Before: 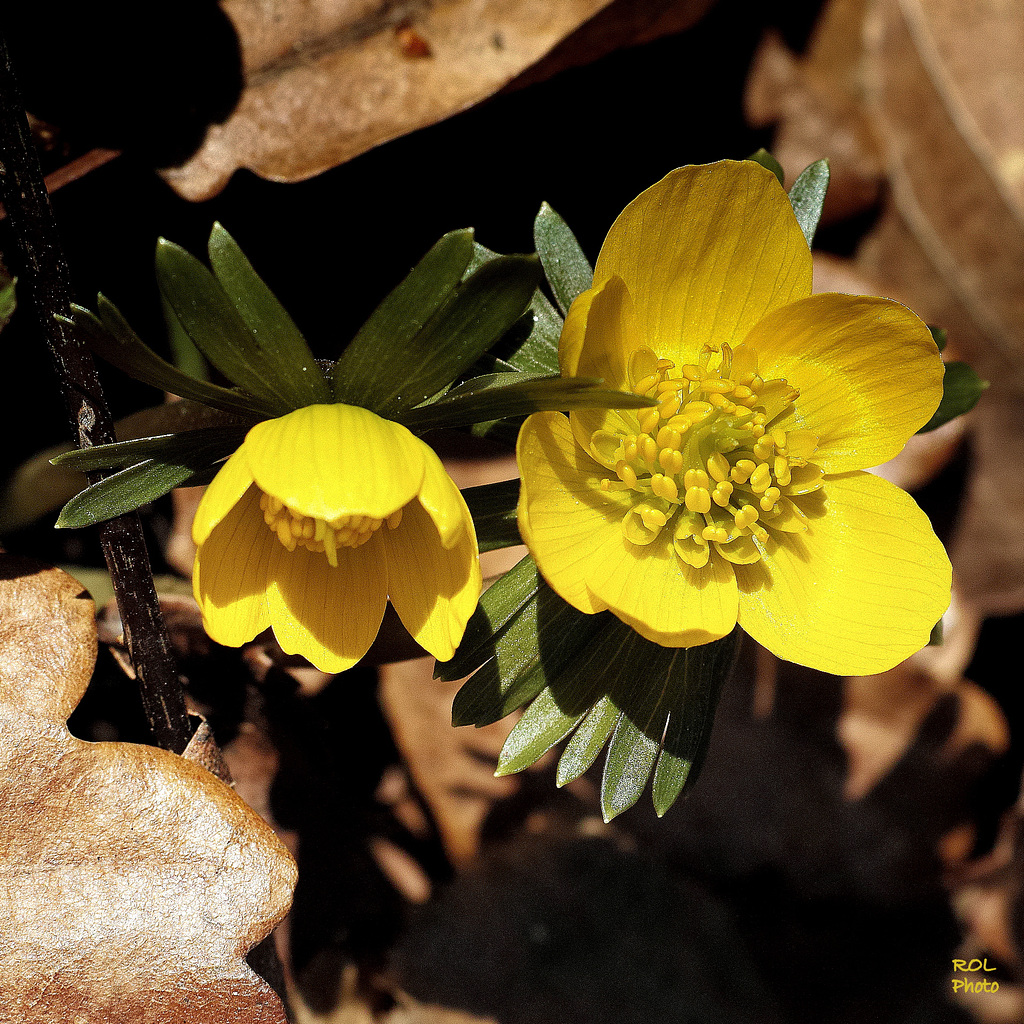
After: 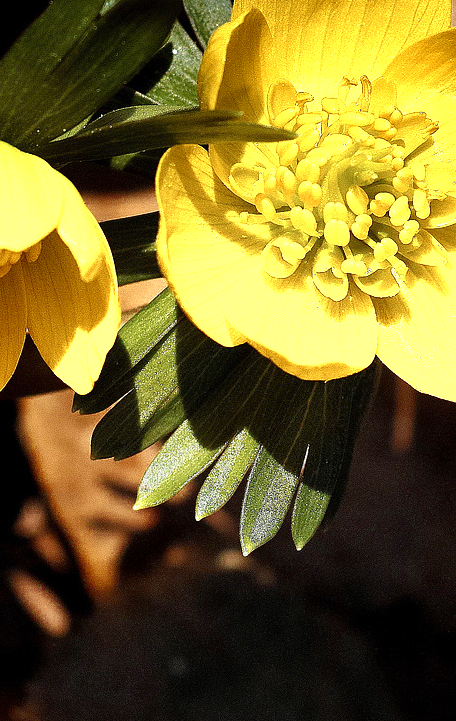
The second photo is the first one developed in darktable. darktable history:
crop: left 35.291%, top 26.17%, right 20.105%, bottom 3.36%
tone equalizer: on, module defaults
color zones: curves: ch0 [(0.004, 0.305) (0.261, 0.623) (0.389, 0.399) (0.708, 0.571) (0.947, 0.34)]; ch1 [(0.025, 0.645) (0.229, 0.584) (0.326, 0.551) (0.484, 0.262) (0.757, 0.643)], mix 30.58%
